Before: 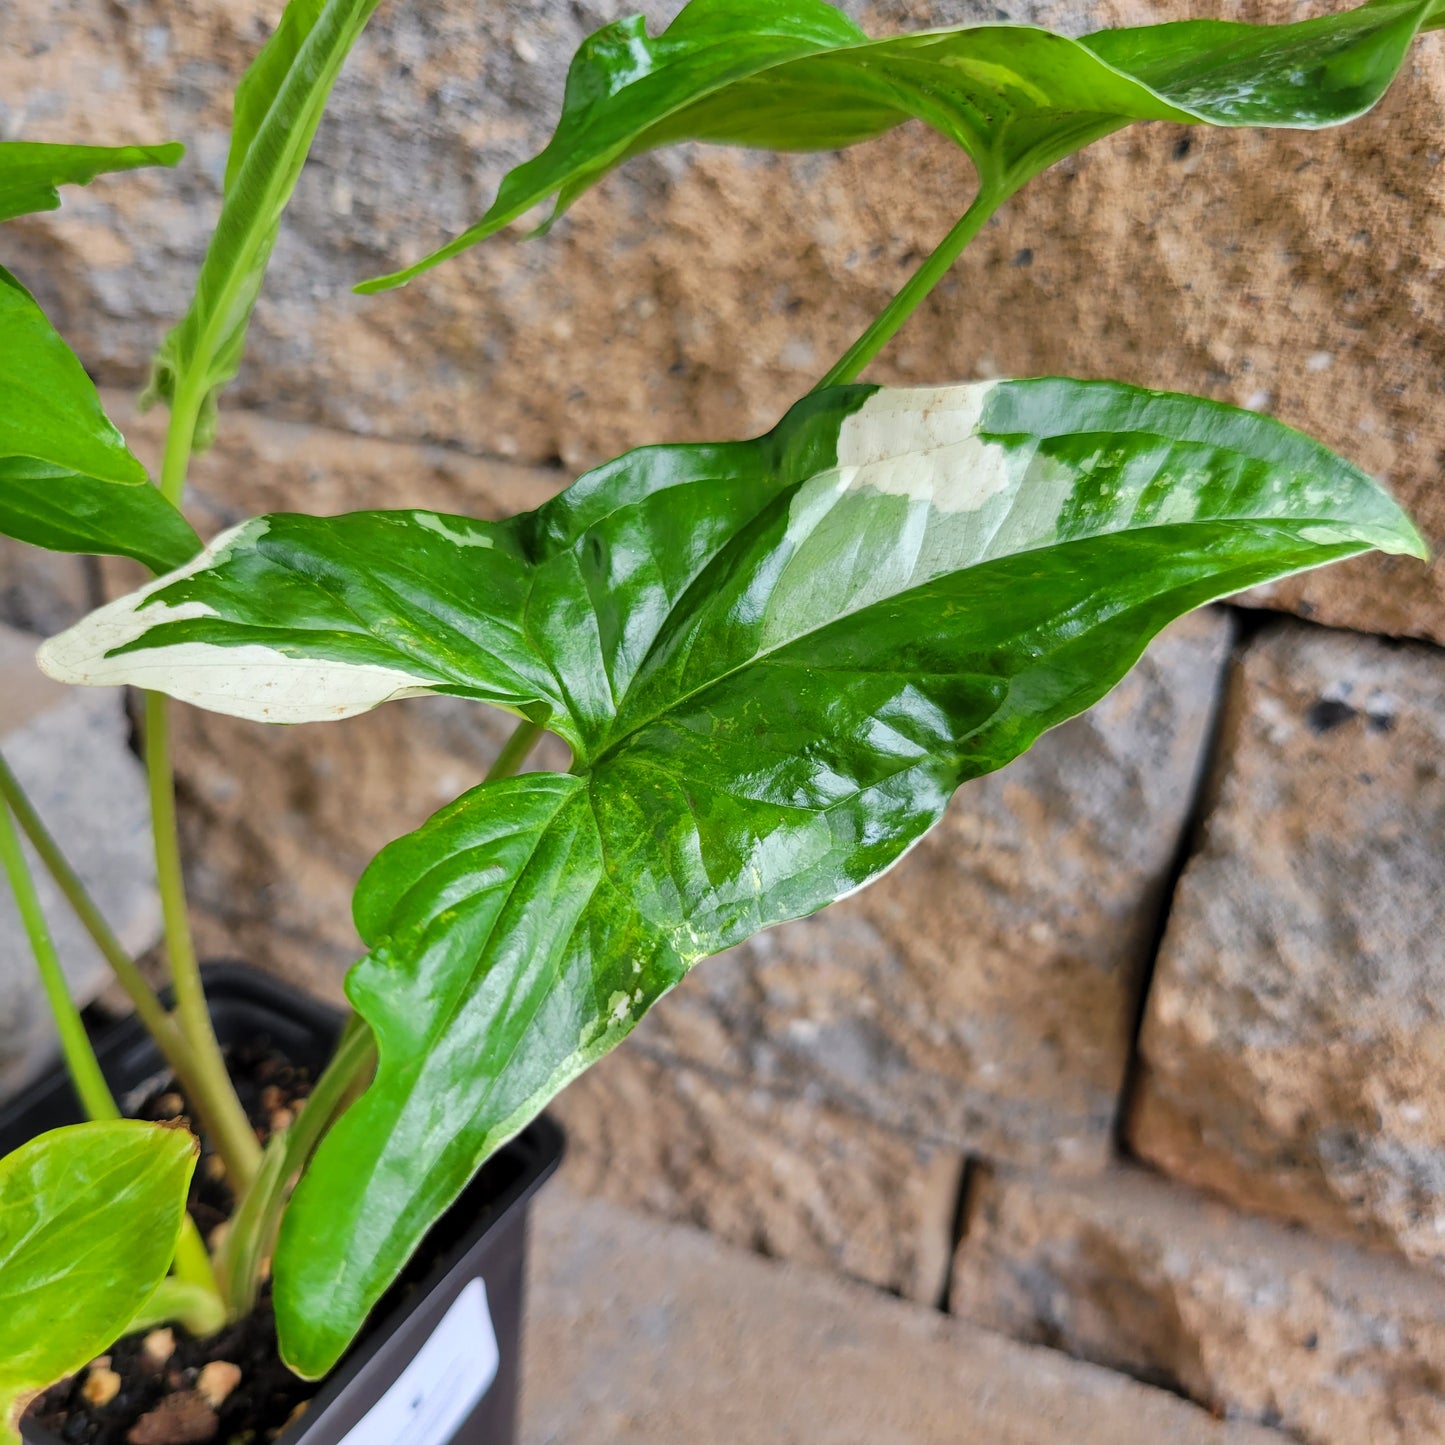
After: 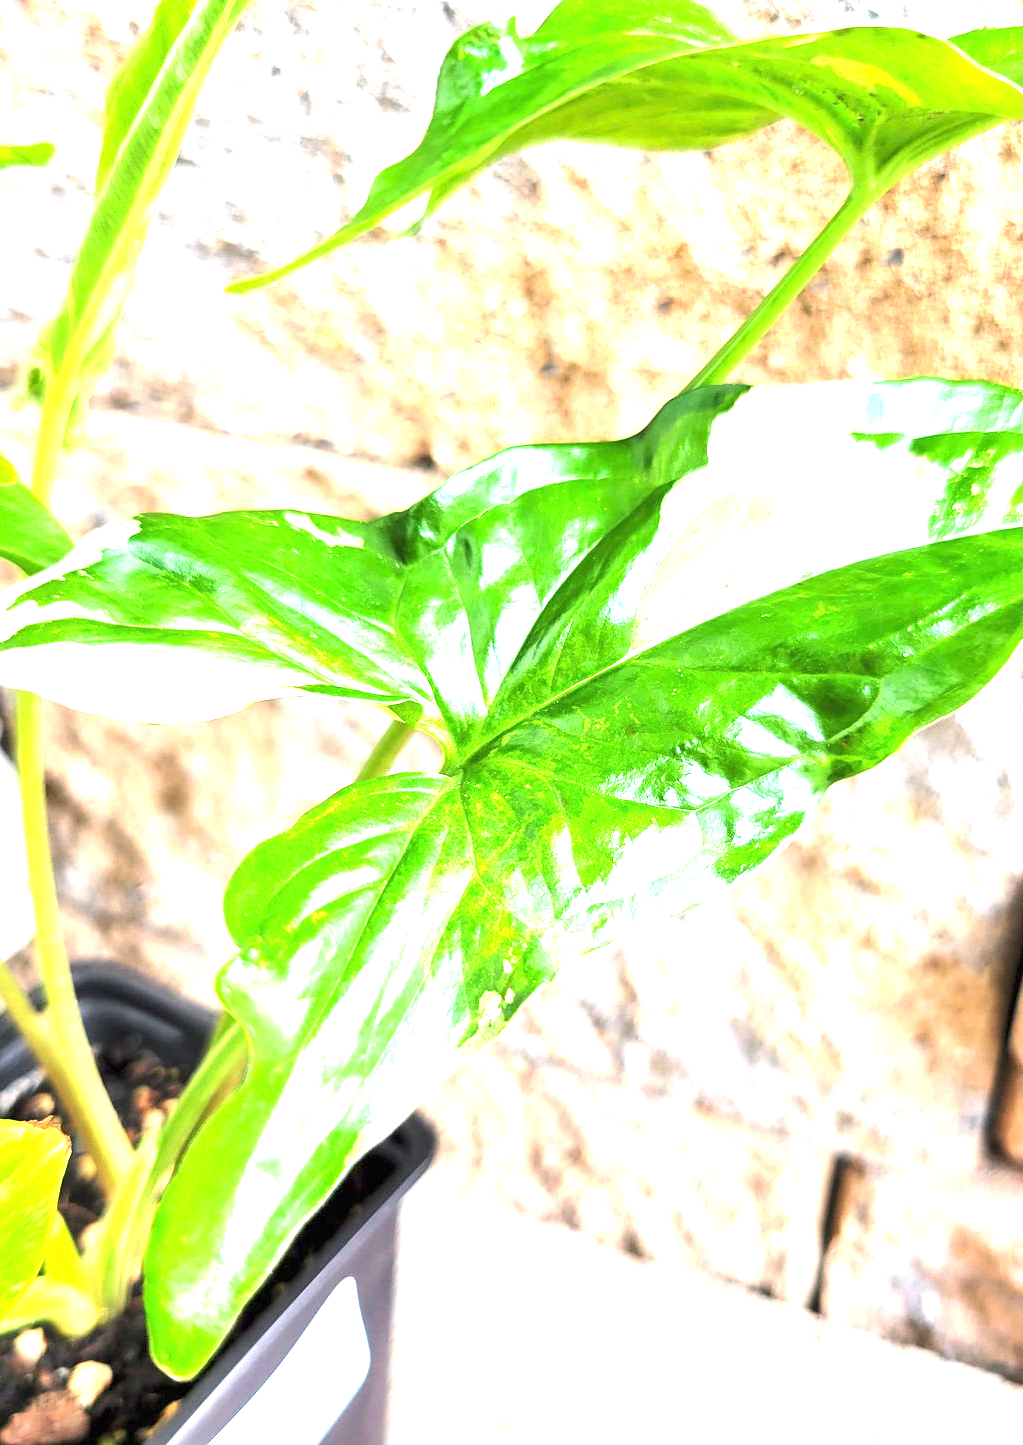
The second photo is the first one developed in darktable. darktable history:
exposure: black level correction 0, exposure 2.387 EV, compensate highlight preservation false
crop and rotate: left 8.97%, right 20.231%
